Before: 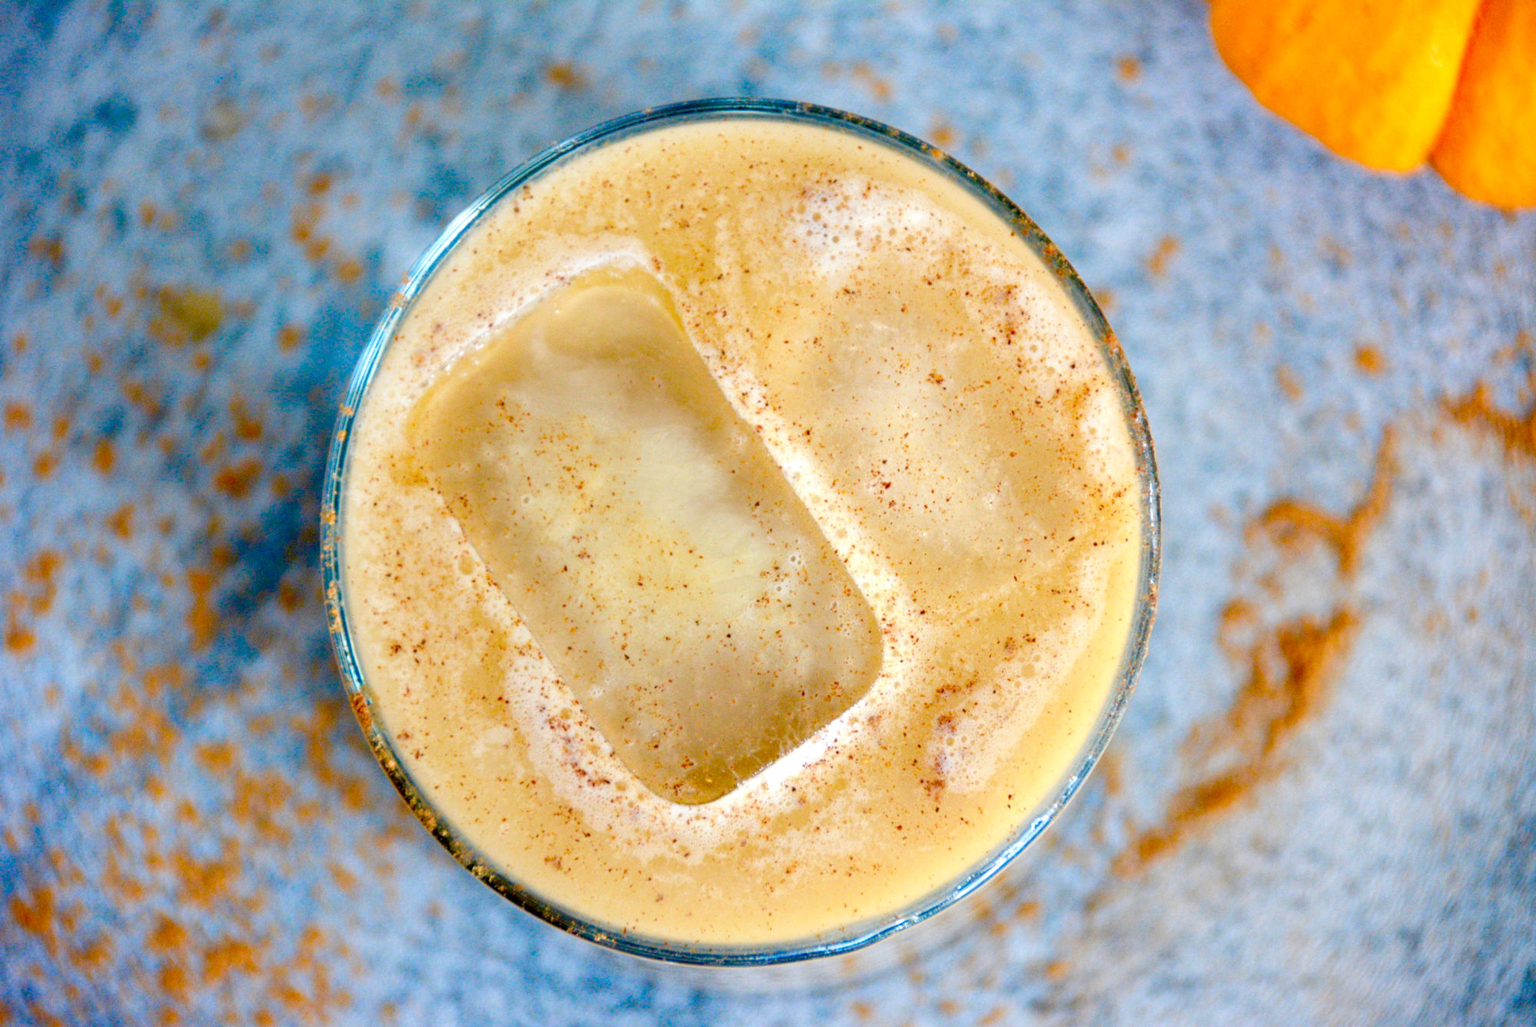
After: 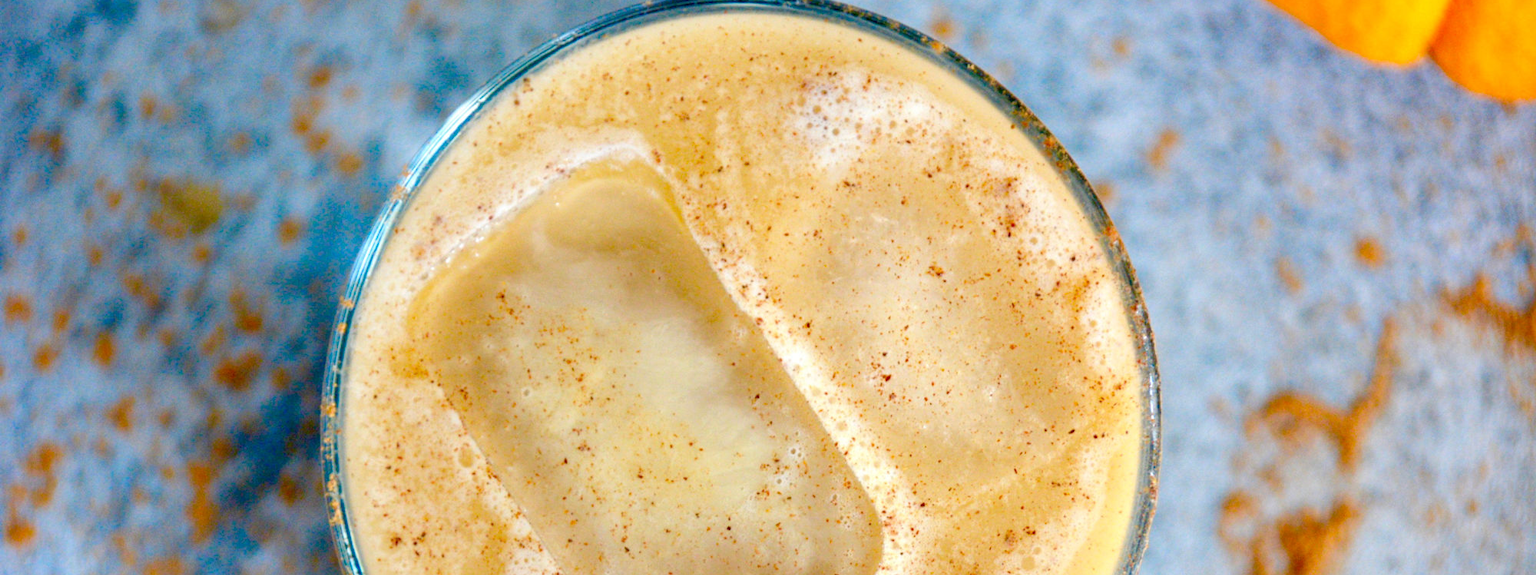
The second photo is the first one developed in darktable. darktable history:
crop and rotate: top 10.483%, bottom 33.431%
